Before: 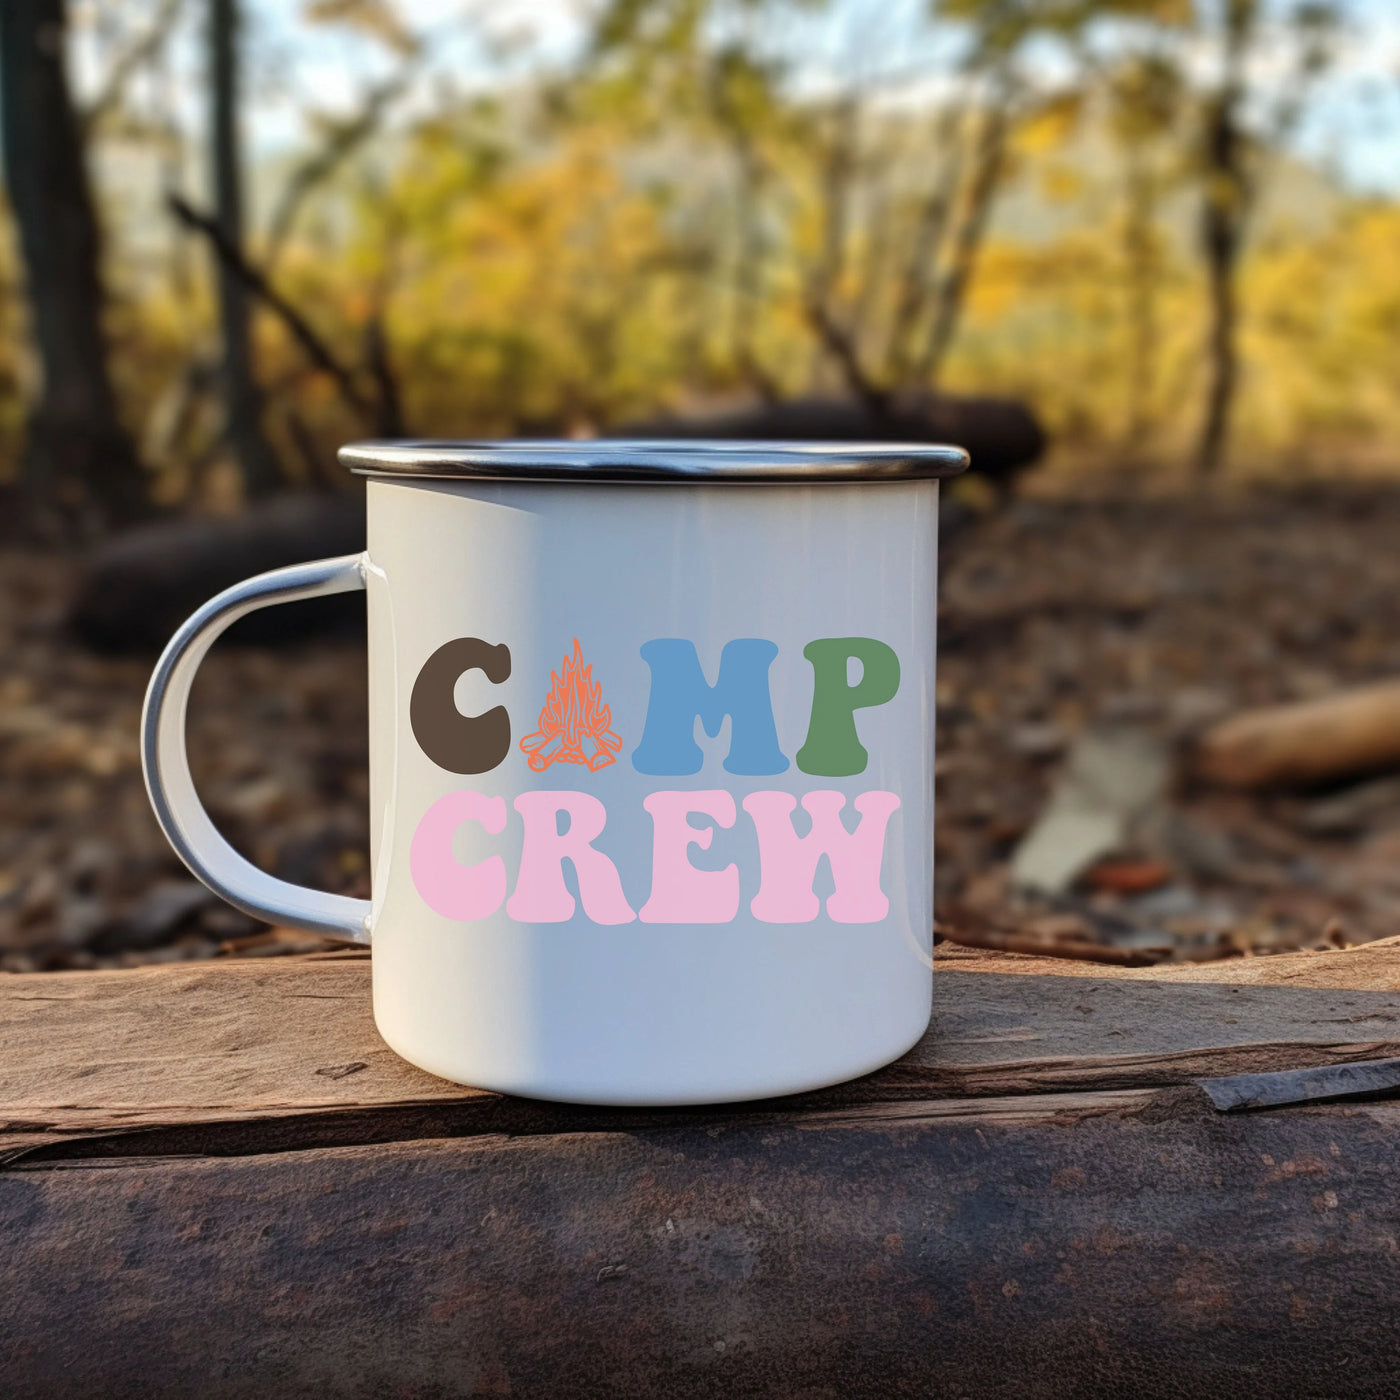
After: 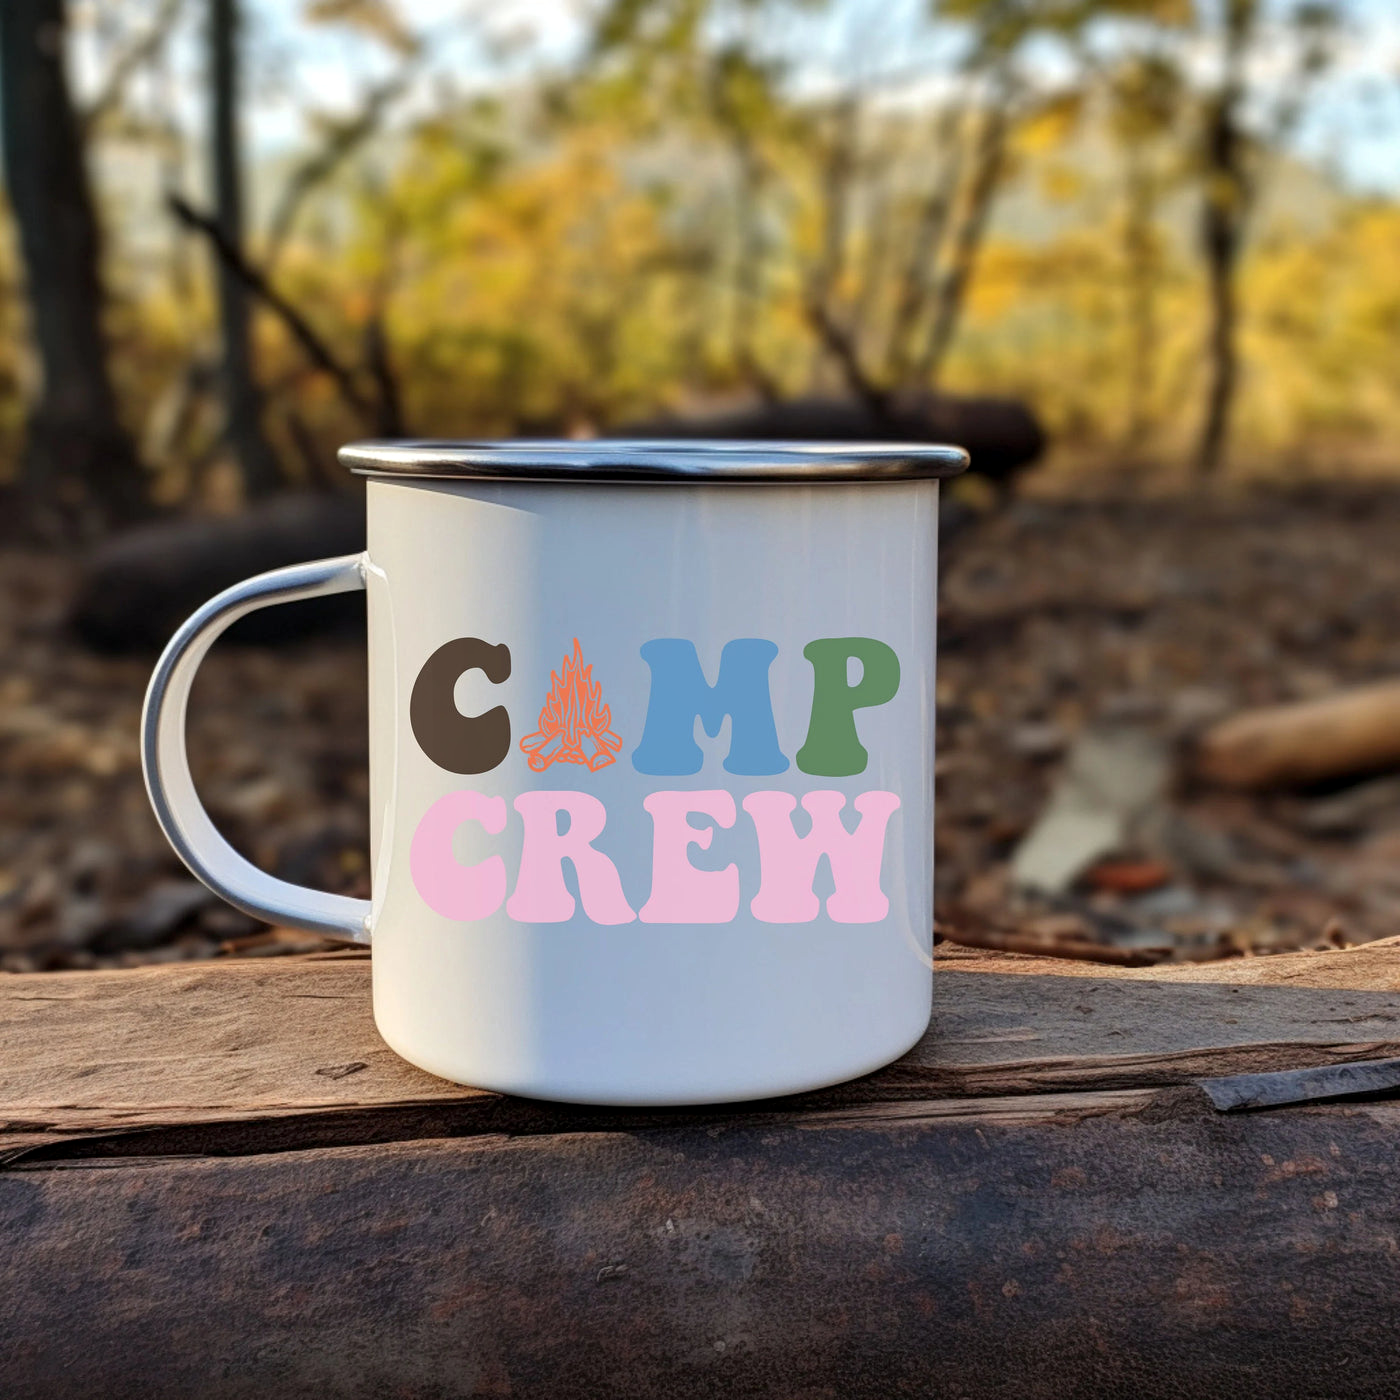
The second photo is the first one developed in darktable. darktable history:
shadows and highlights: radius 334.1, shadows 65.19, highlights 4.4, compress 88.15%, soften with gaussian
contrast equalizer: octaves 7, y [[0.6 ×6], [0.55 ×6], [0 ×6], [0 ×6], [0 ×6]], mix 0.186
